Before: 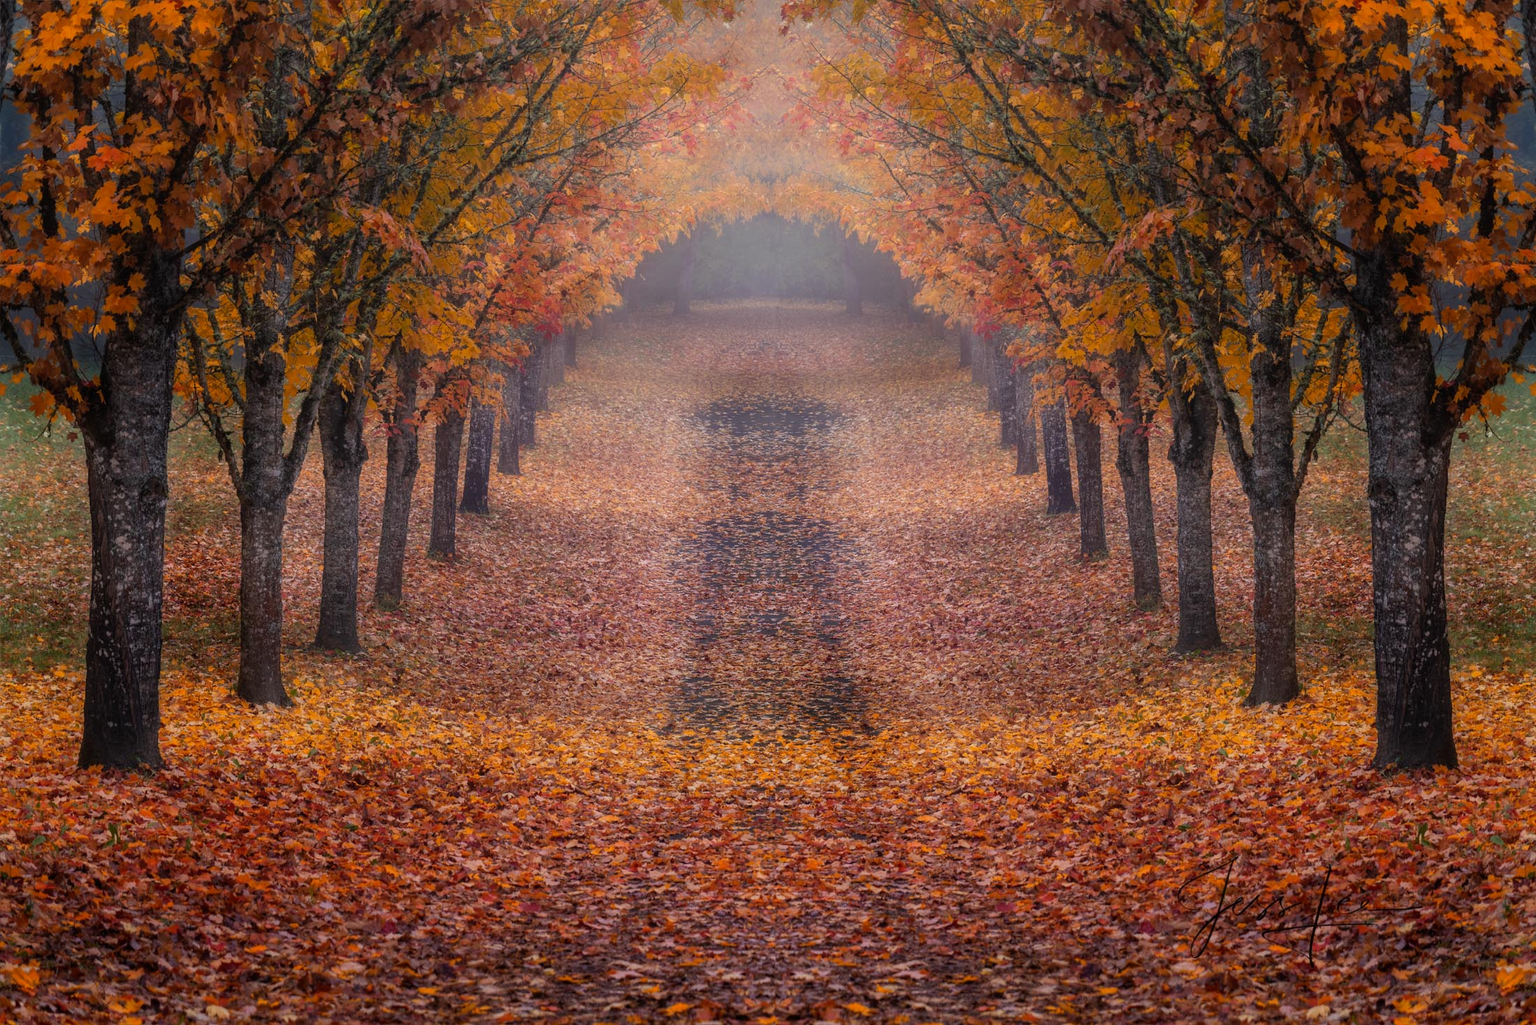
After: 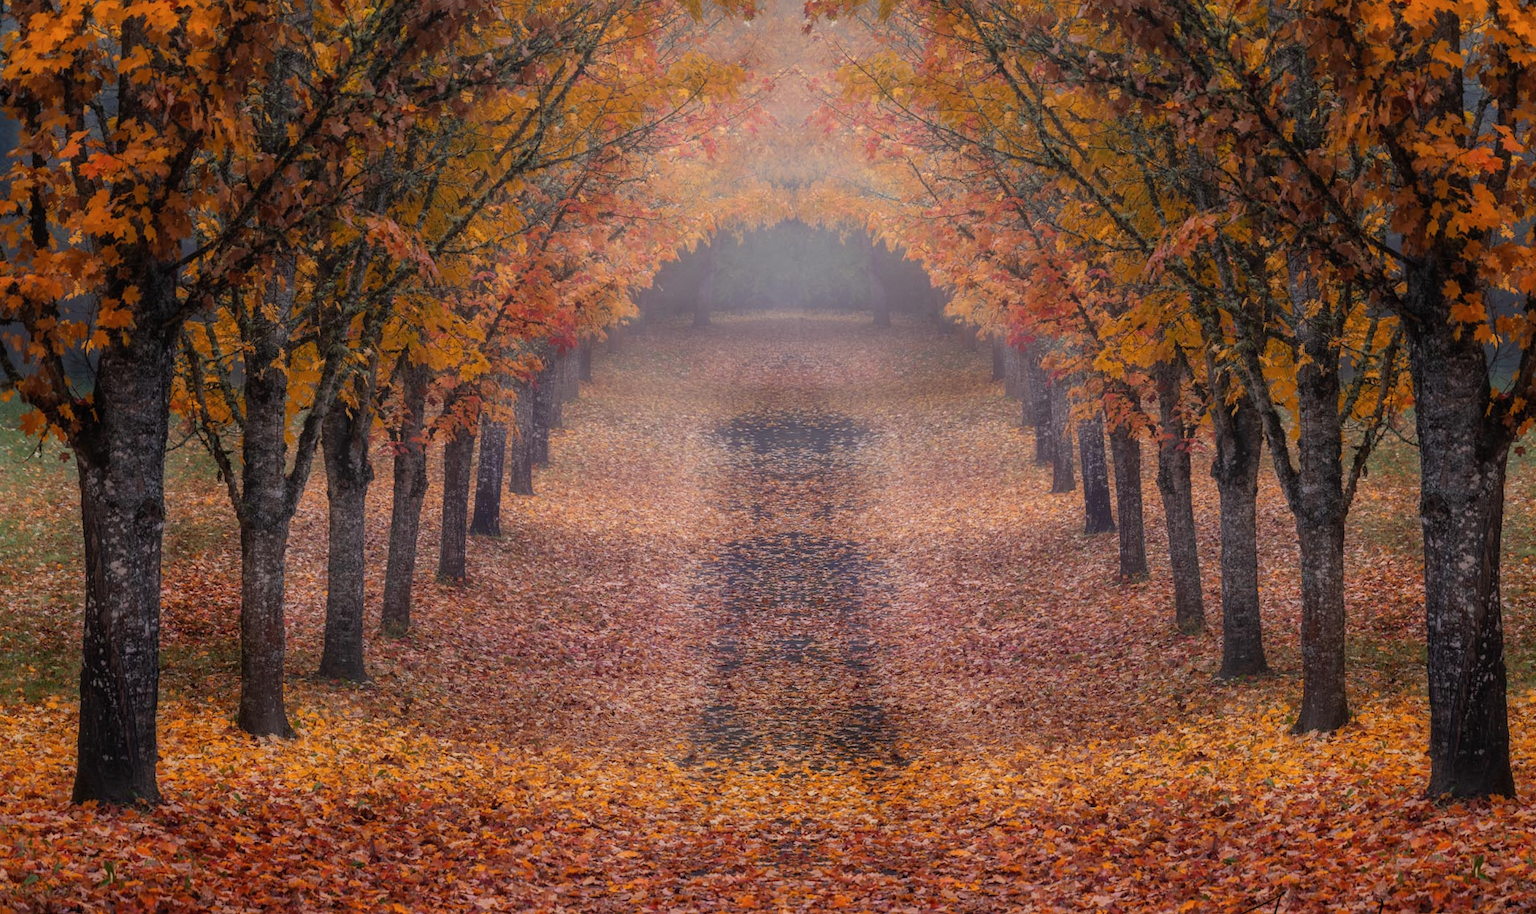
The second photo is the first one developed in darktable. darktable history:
contrast brightness saturation: saturation -0.049
crop and rotate: angle 0.235°, left 0.393%, right 3.408%, bottom 14.138%
